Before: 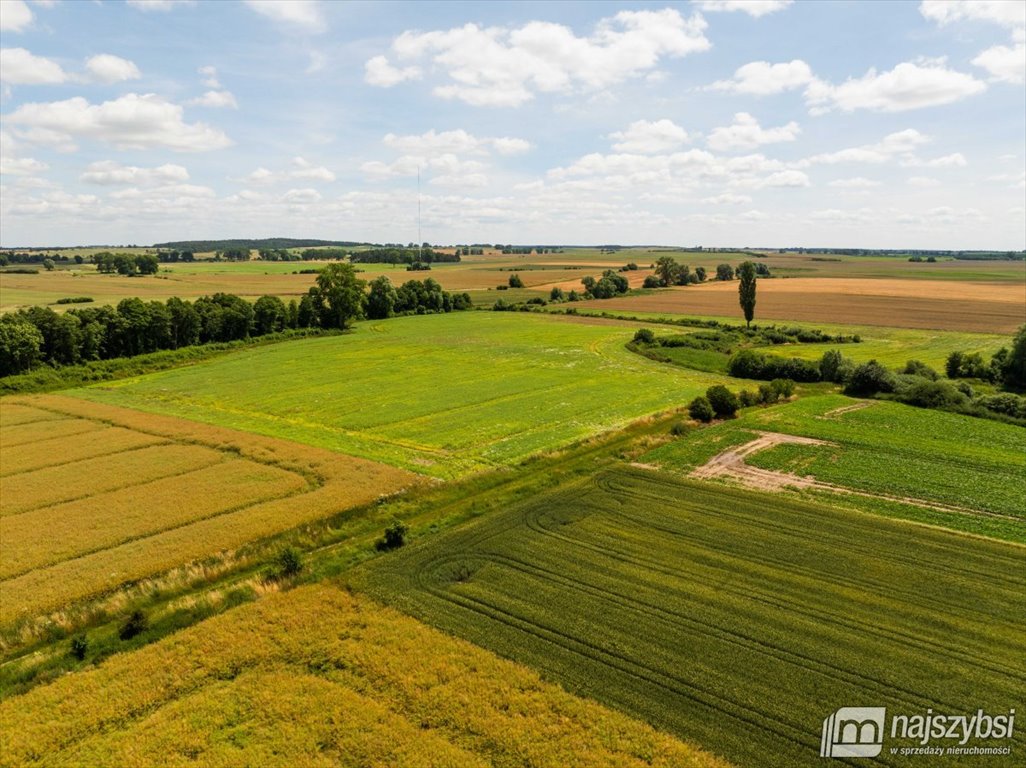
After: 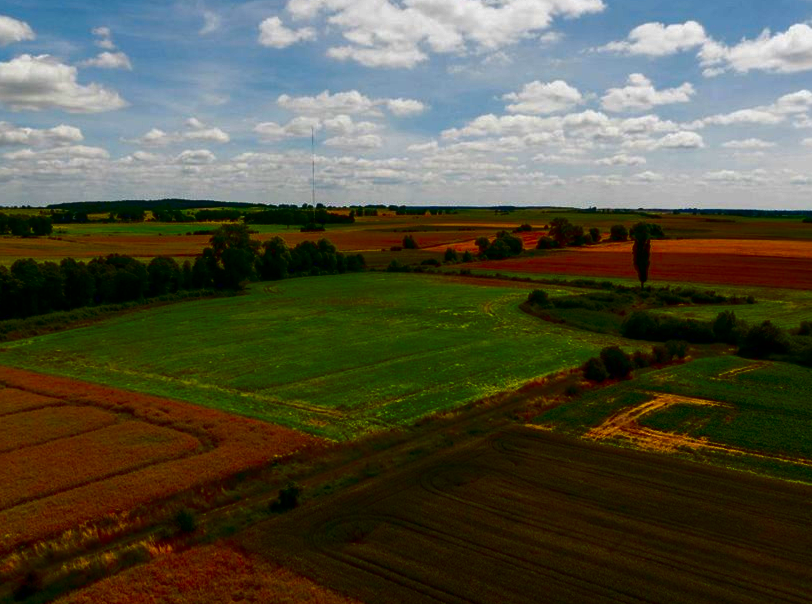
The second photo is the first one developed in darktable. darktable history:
contrast brightness saturation: brightness -1, saturation 0.989
crop and rotate: left 10.426%, top 5.114%, right 10.427%, bottom 16.227%
